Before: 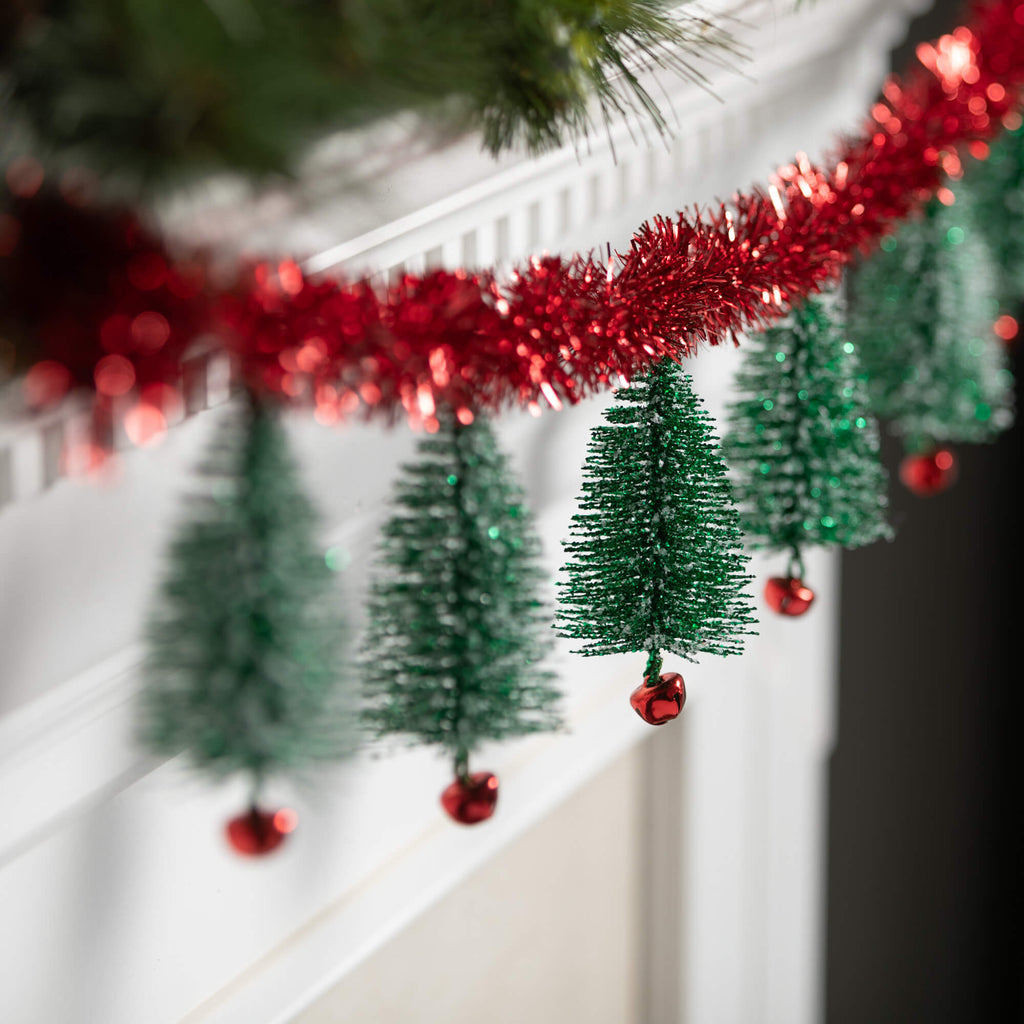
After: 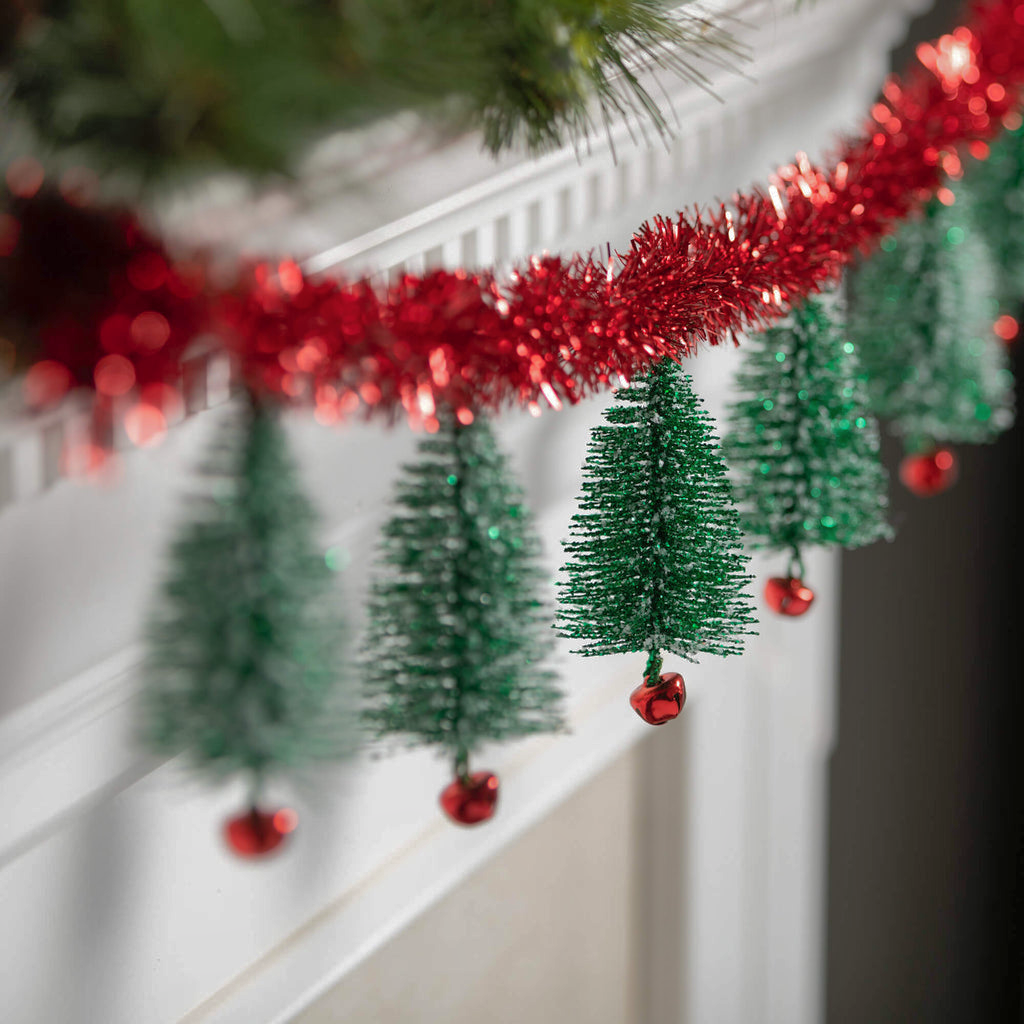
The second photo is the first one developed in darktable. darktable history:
shadows and highlights: highlights -59.8
